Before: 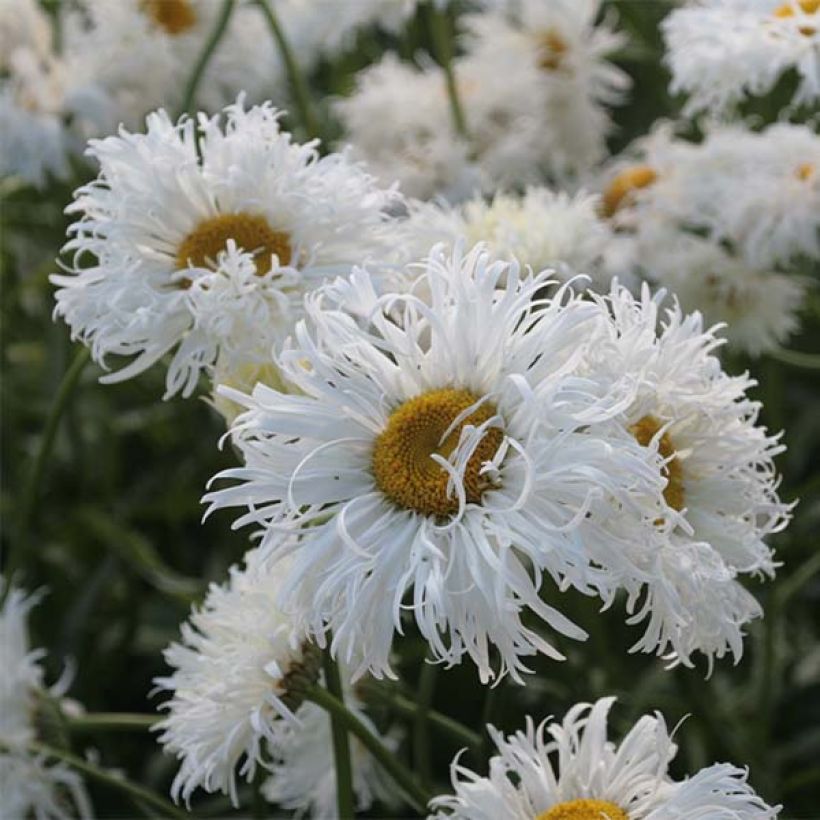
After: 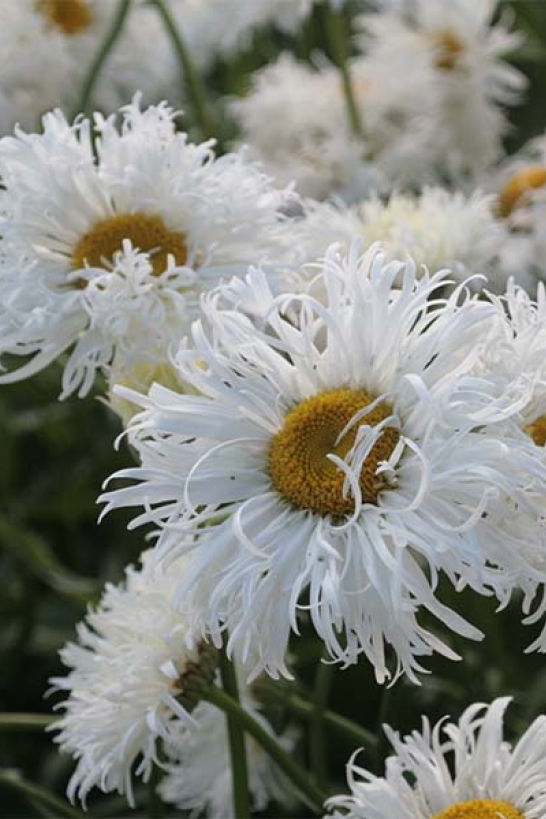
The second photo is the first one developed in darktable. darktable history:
crop and rotate: left 12.793%, right 20.54%
